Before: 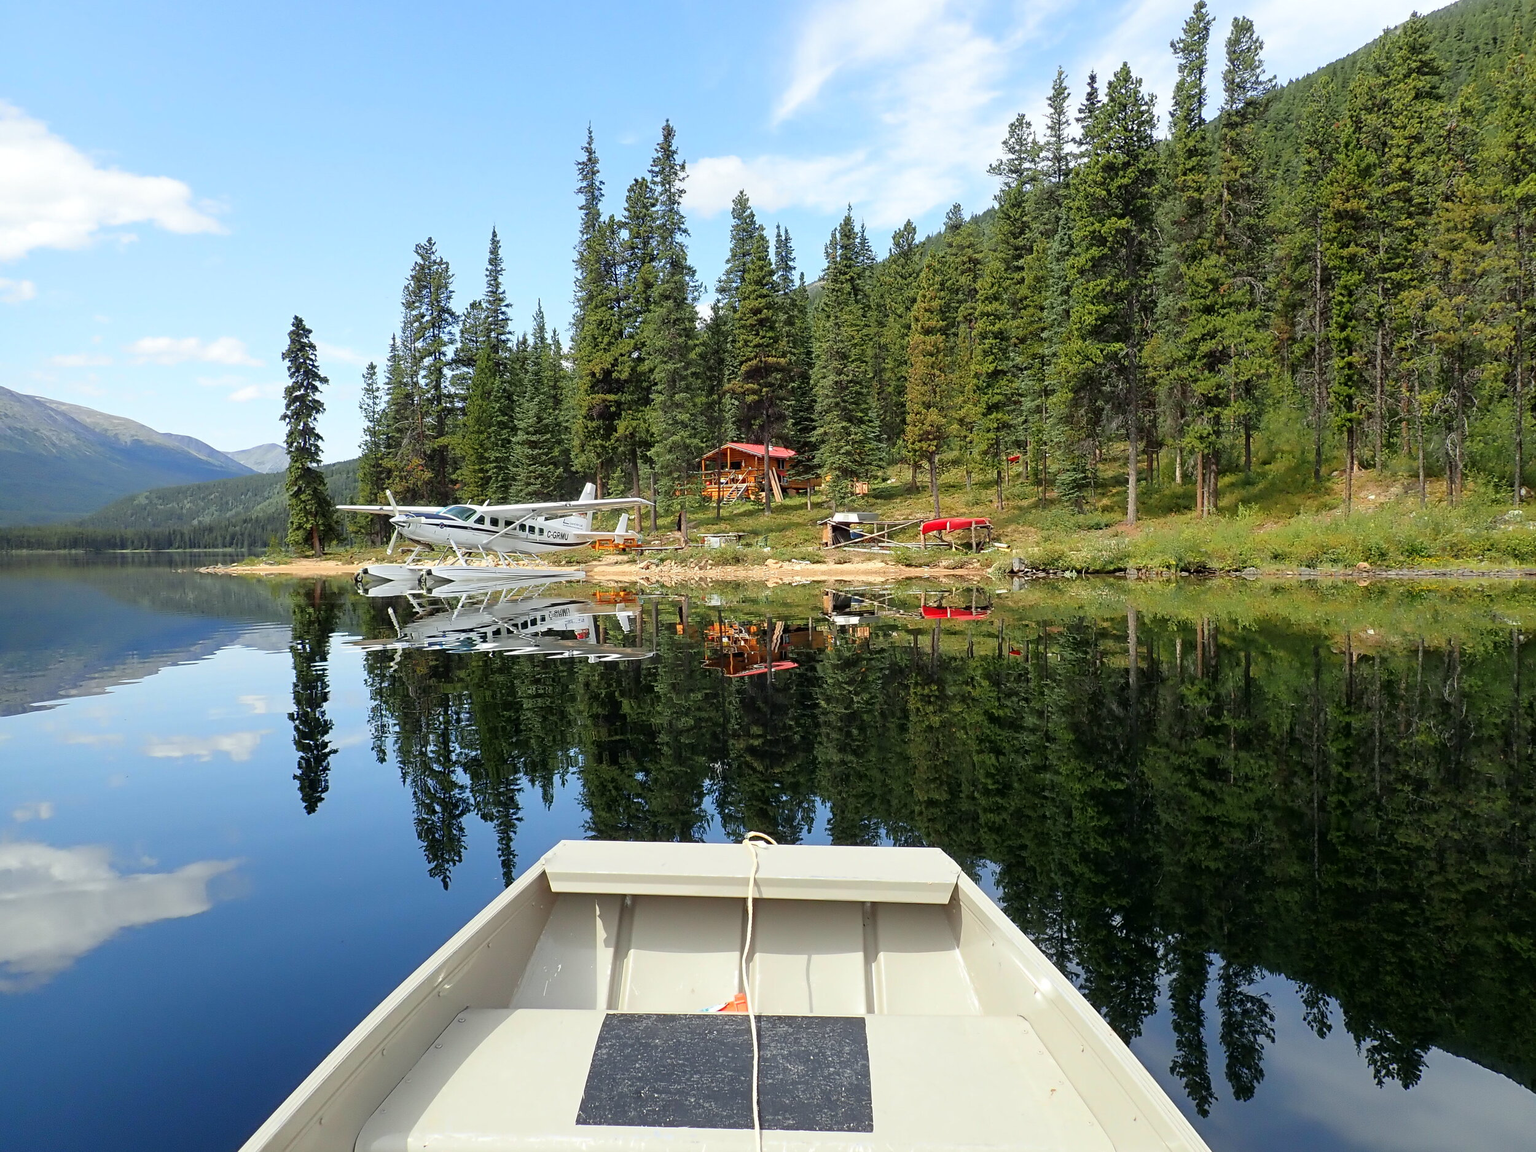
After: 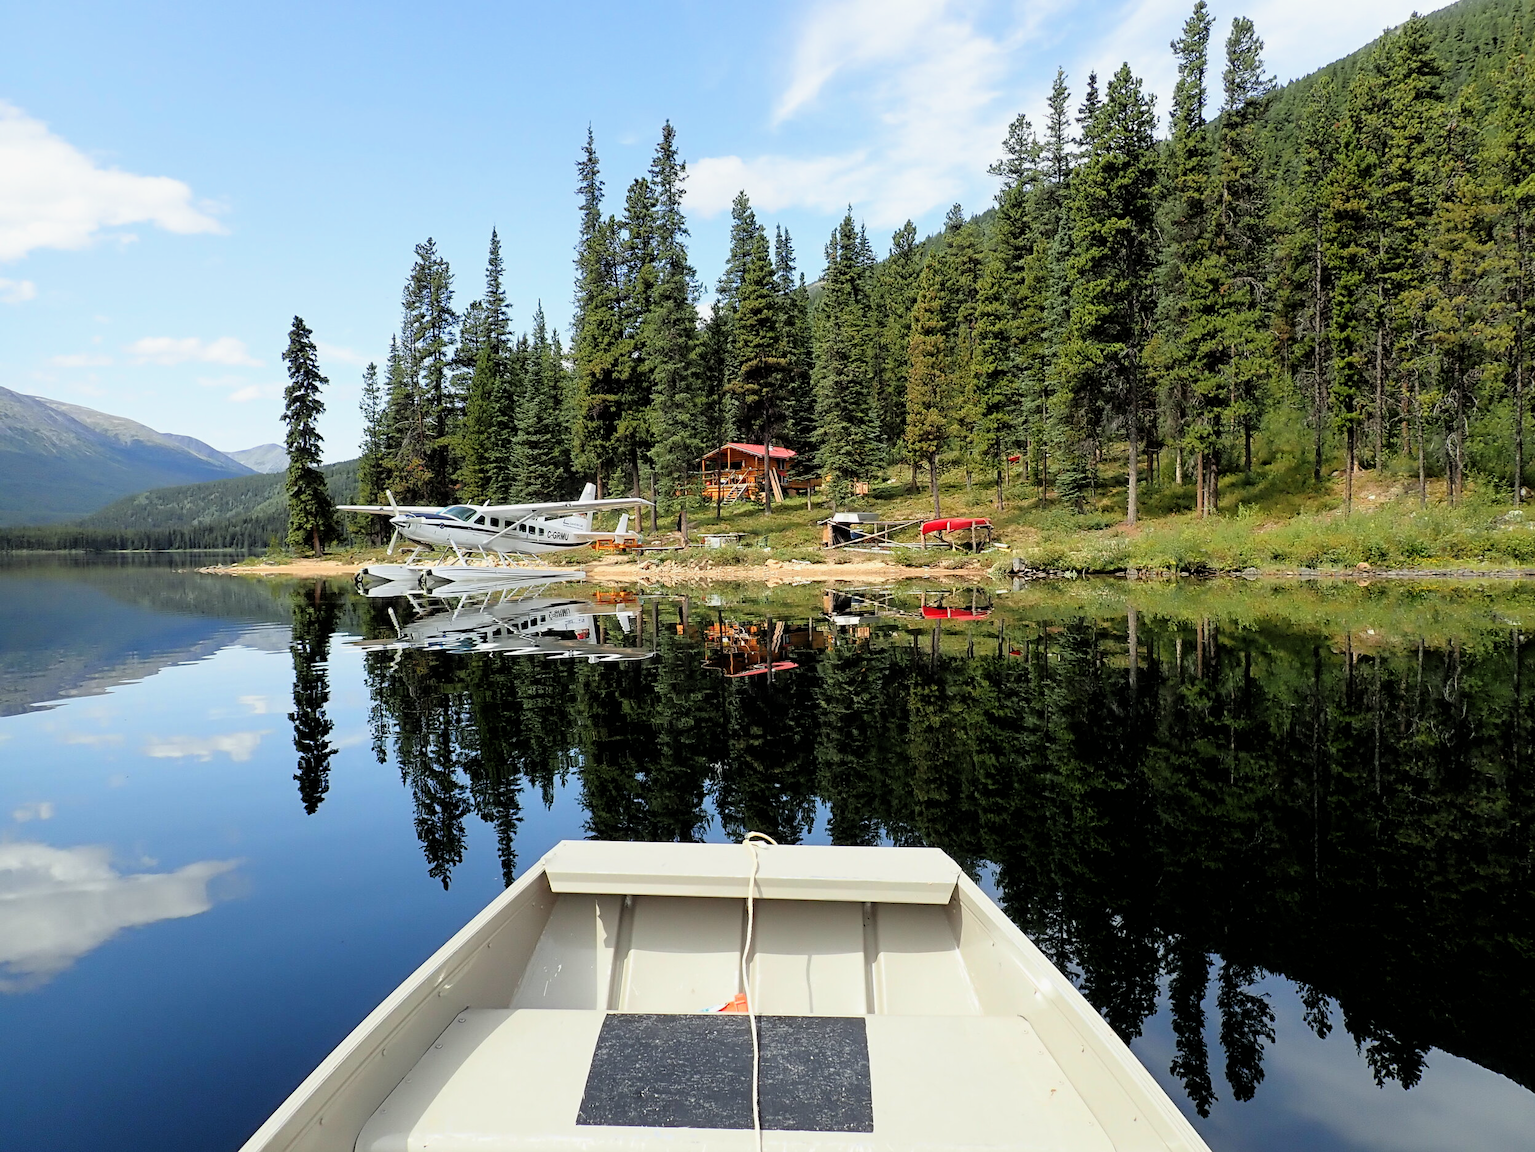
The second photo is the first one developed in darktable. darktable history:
exposure: compensate highlight preservation false
filmic rgb: black relative exposure -4.93 EV, white relative exposure 2.84 EV, hardness 3.72
